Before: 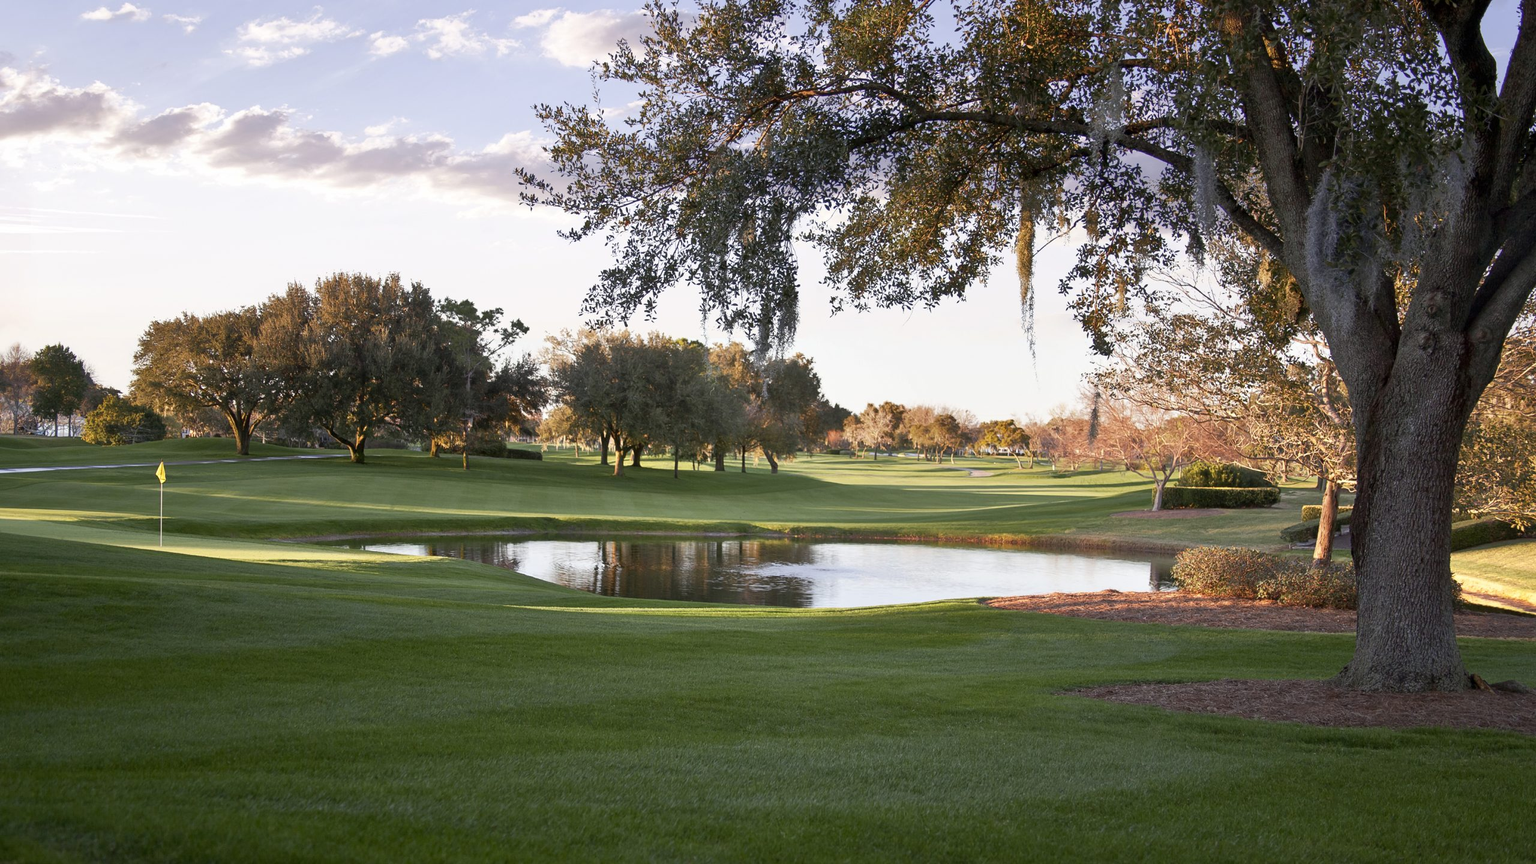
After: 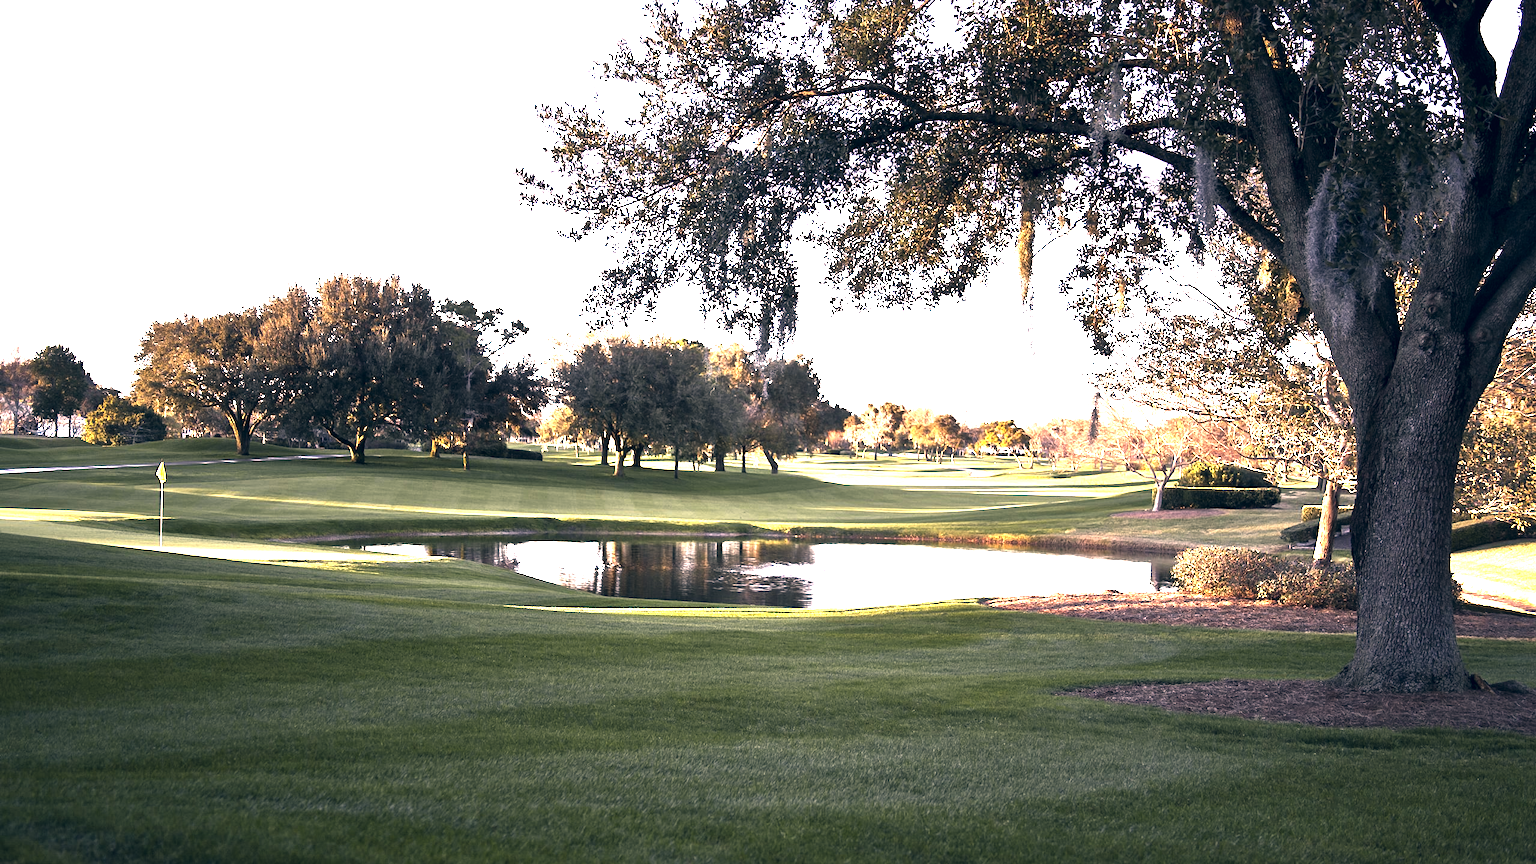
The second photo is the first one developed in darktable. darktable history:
color correction: highlights a* 14.46, highlights b* 5.85, shadows a* -5.53, shadows b* -15.24, saturation 0.85
exposure: black level correction 0, exposure 1.75 EV, compensate exposure bias true, compensate highlight preservation false
color balance rgb: perceptual saturation grading › global saturation 10%, global vibrance 10%
levels: levels [0, 0.618, 1]
